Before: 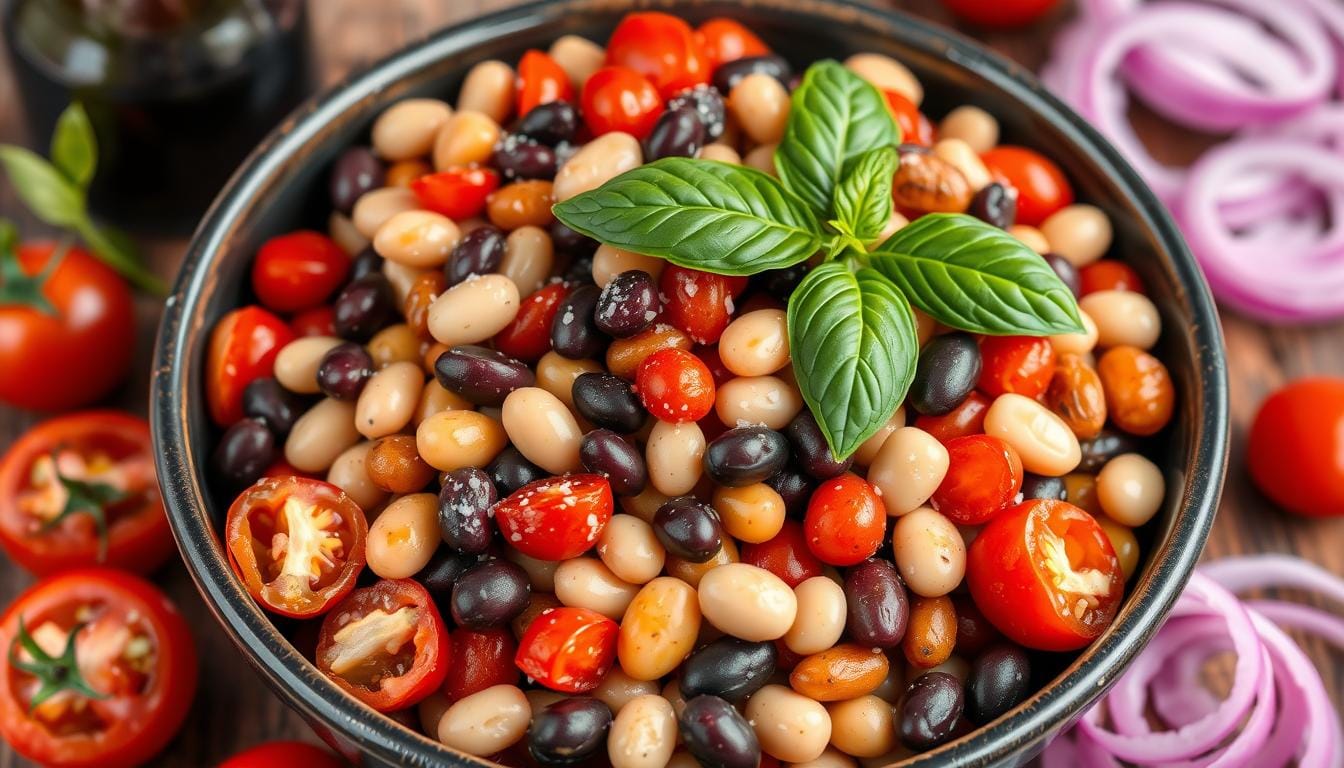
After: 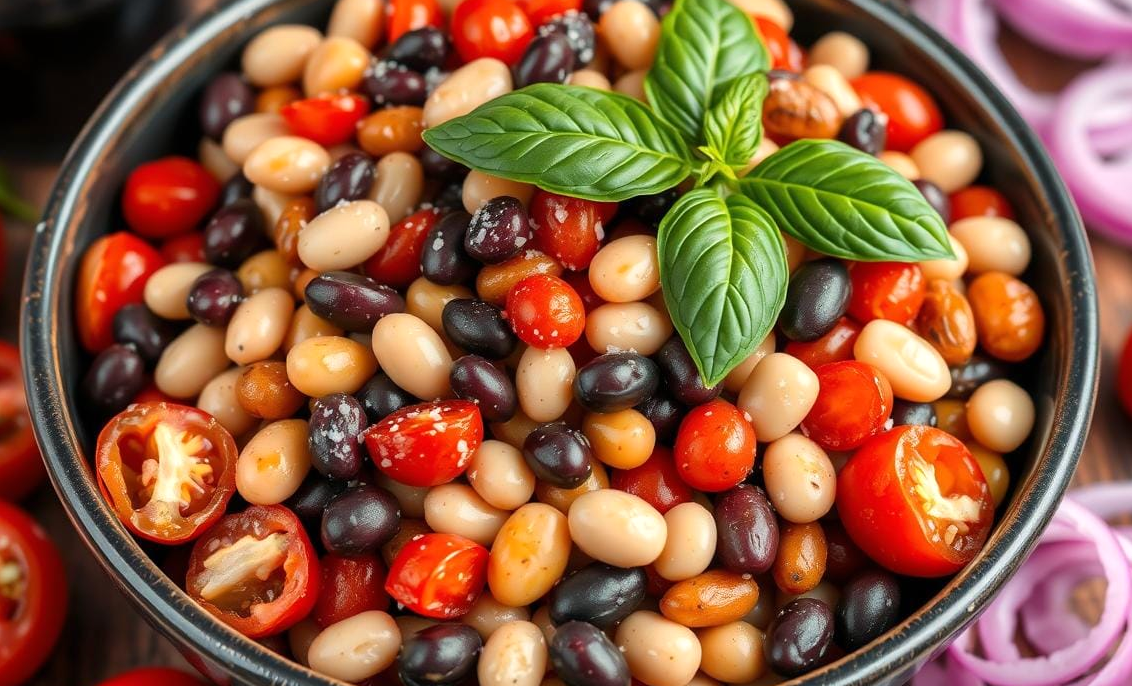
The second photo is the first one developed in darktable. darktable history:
exposure: exposure 0.073 EV, compensate highlight preservation false
crop and rotate: left 9.673%, top 9.676%, right 6.053%, bottom 0.972%
